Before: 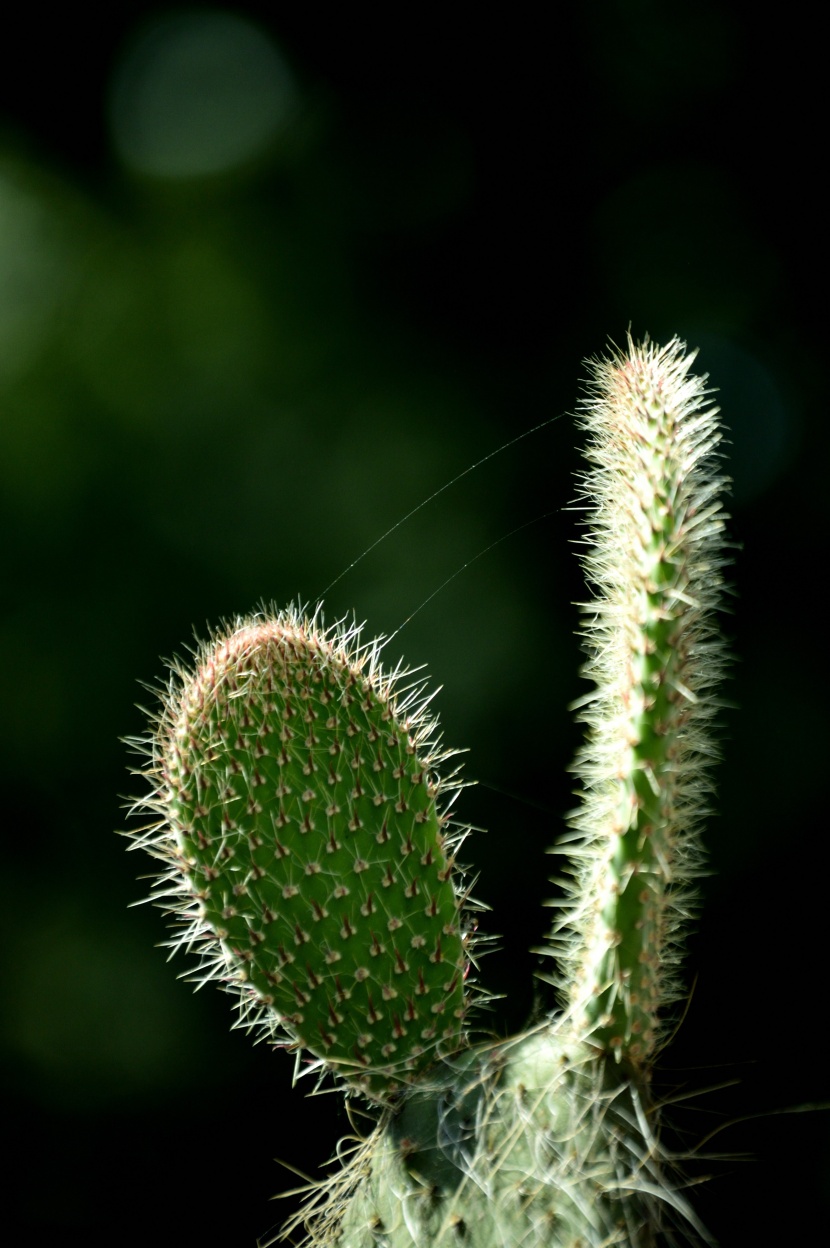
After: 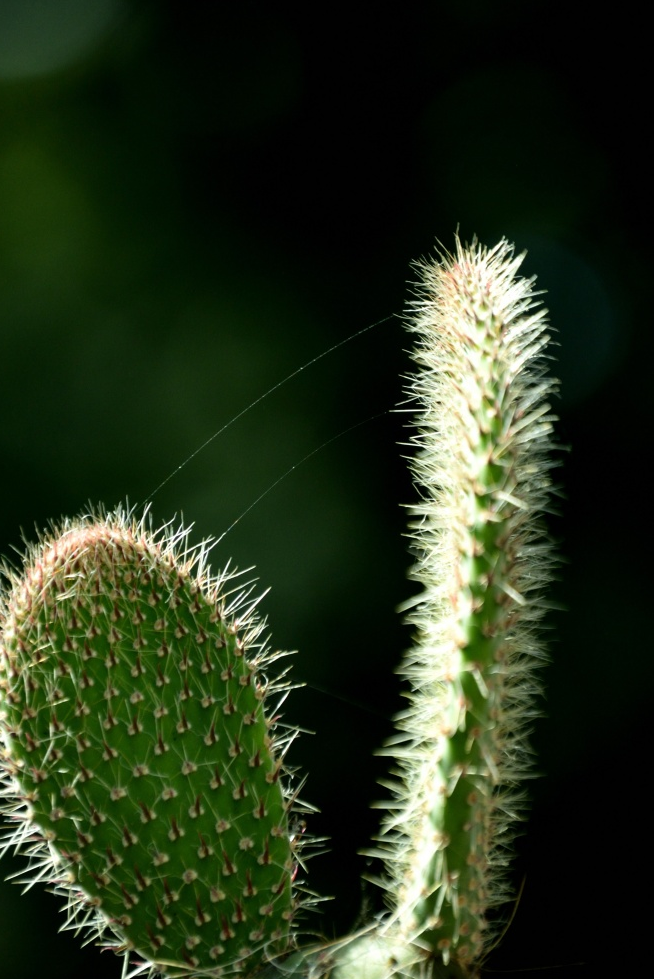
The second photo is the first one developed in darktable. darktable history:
crop and rotate: left 20.74%, top 7.888%, right 0.35%, bottom 13.589%
